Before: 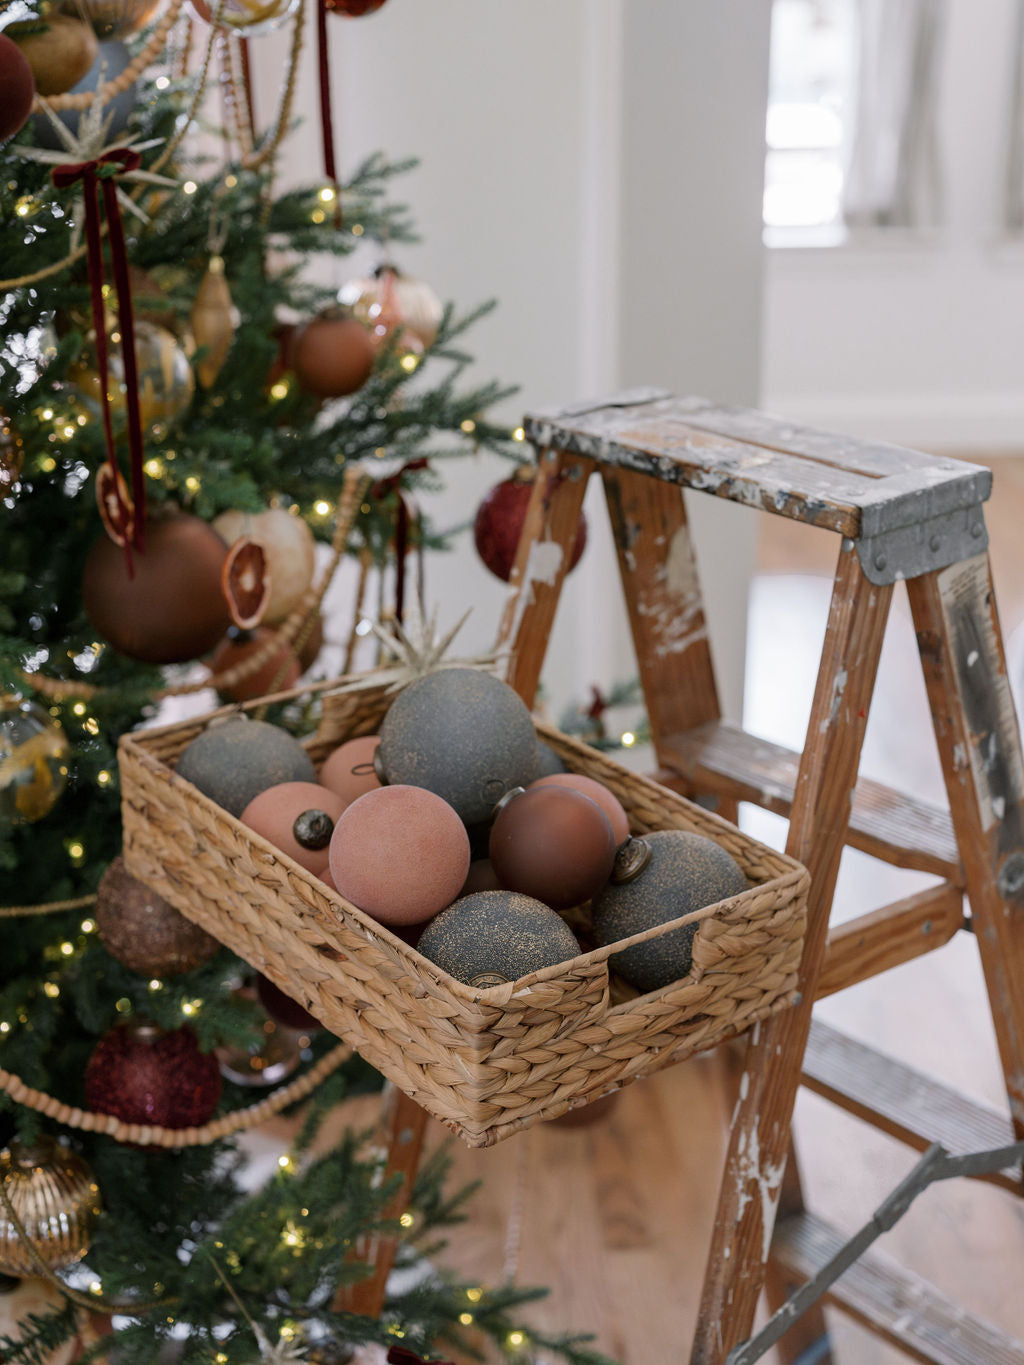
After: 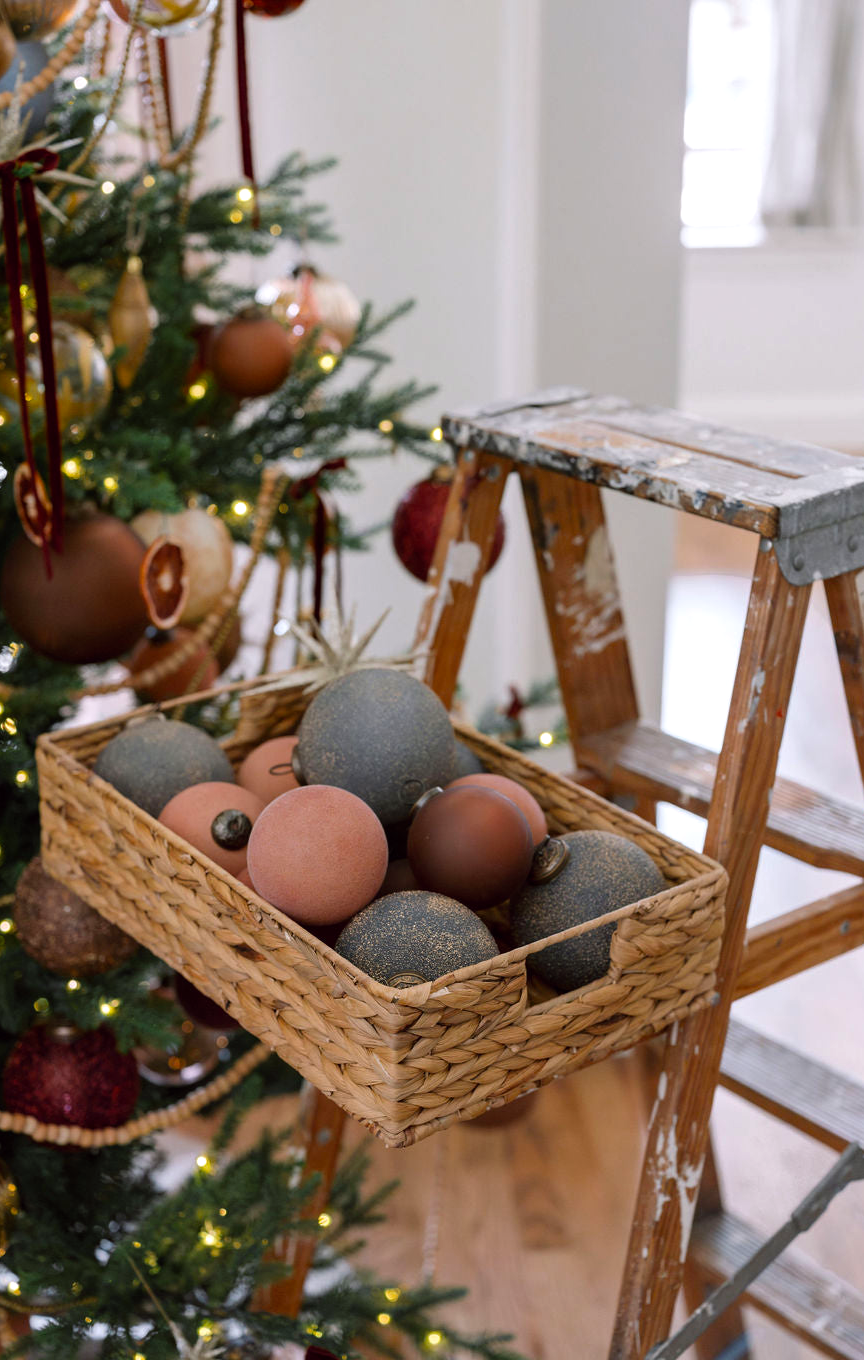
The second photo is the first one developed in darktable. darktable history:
color balance: lift [1, 1.001, 0.999, 1.001], gamma [1, 1.004, 1.007, 0.993], gain [1, 0.991, 0.987, 1.013], contrast 7.5%, contrast fulcrum 10%, output saturation 115%
crop: left 8.026%, right 7.374%
